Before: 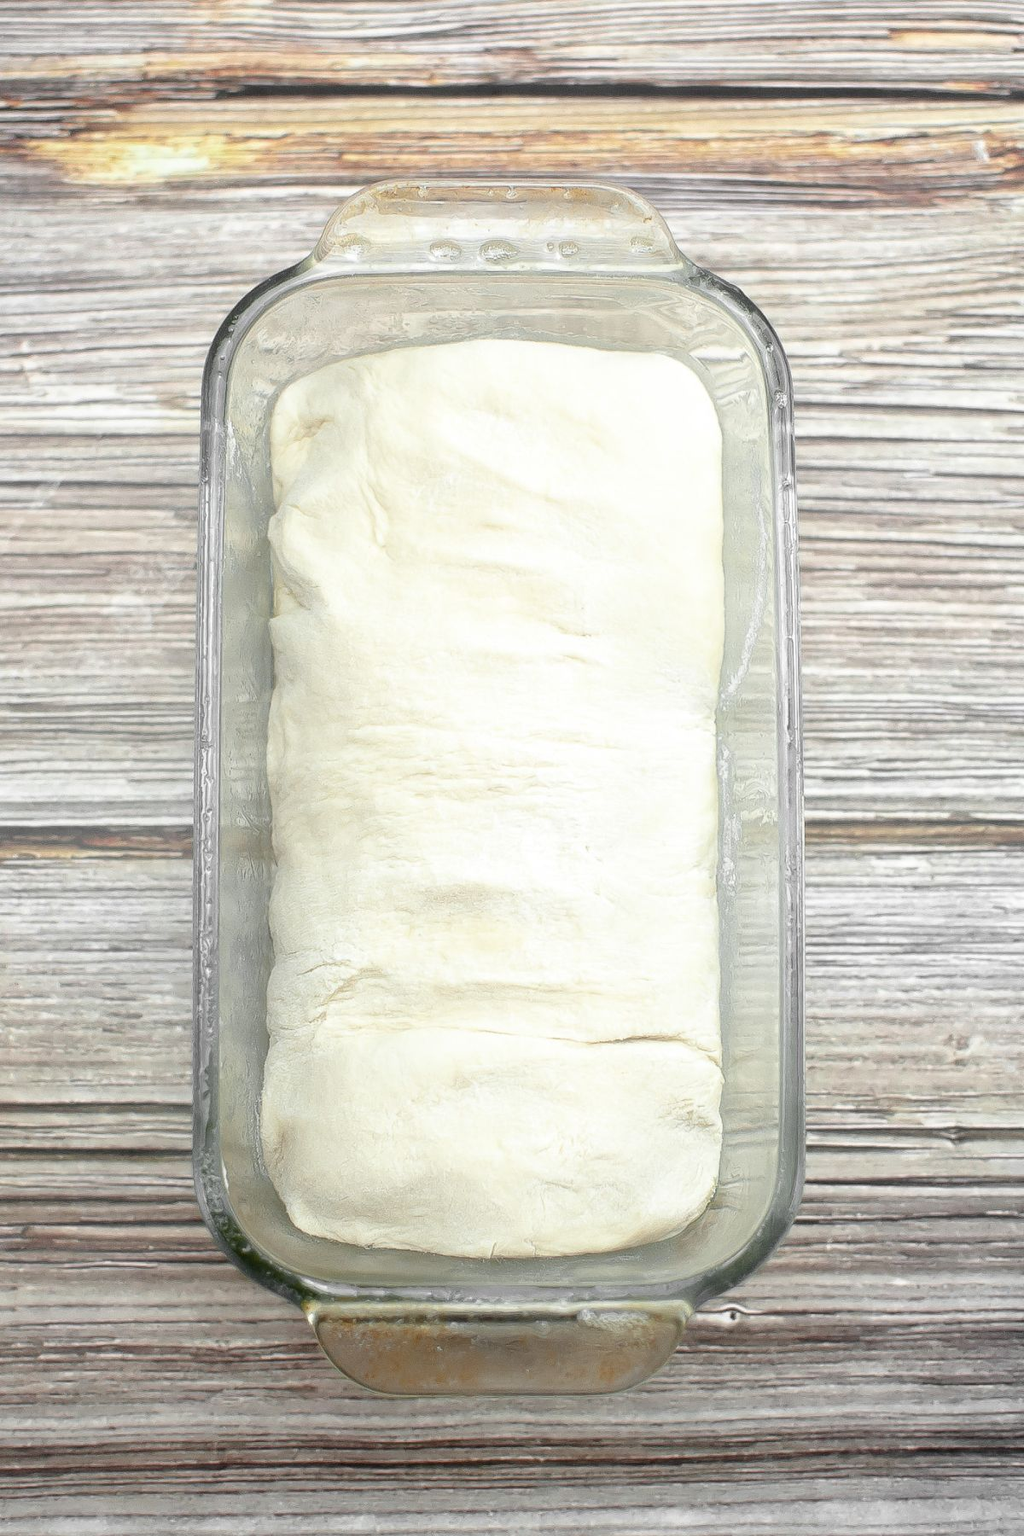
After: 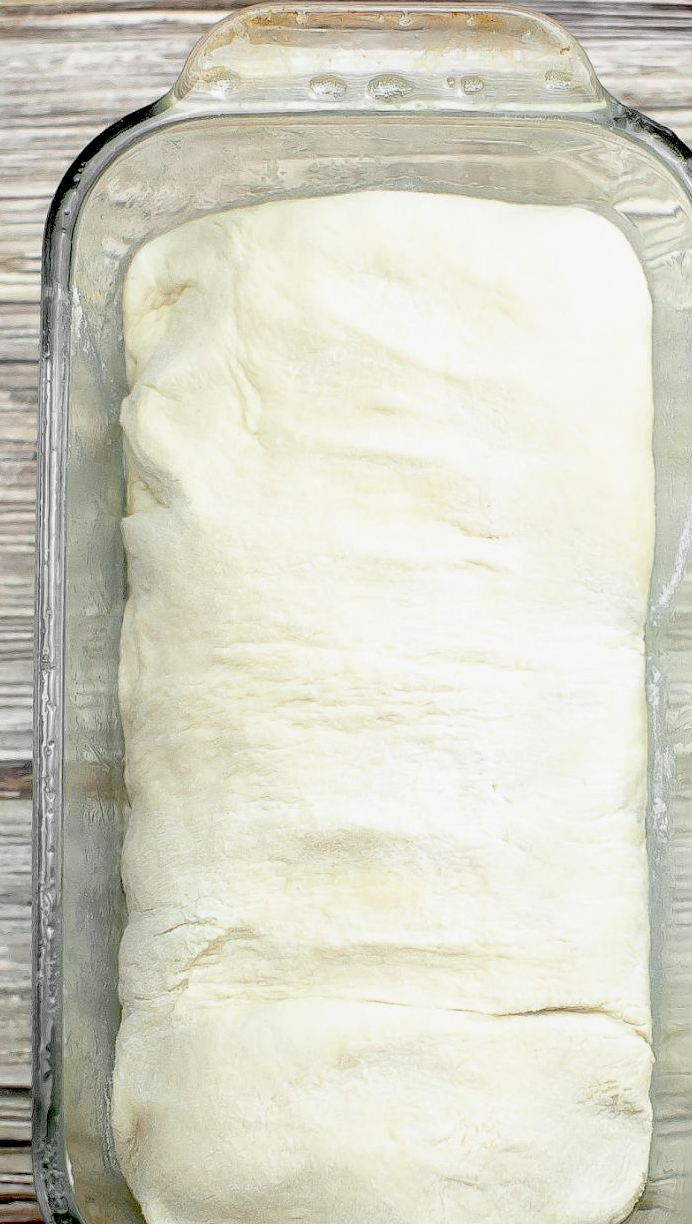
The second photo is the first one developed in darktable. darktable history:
exposure: black level correction 0.099, exposure -0.092 EV, compensate highlight preservation false
crop: left 16.229%, top 11.515%, right 26.033%, bottom 20.437%
